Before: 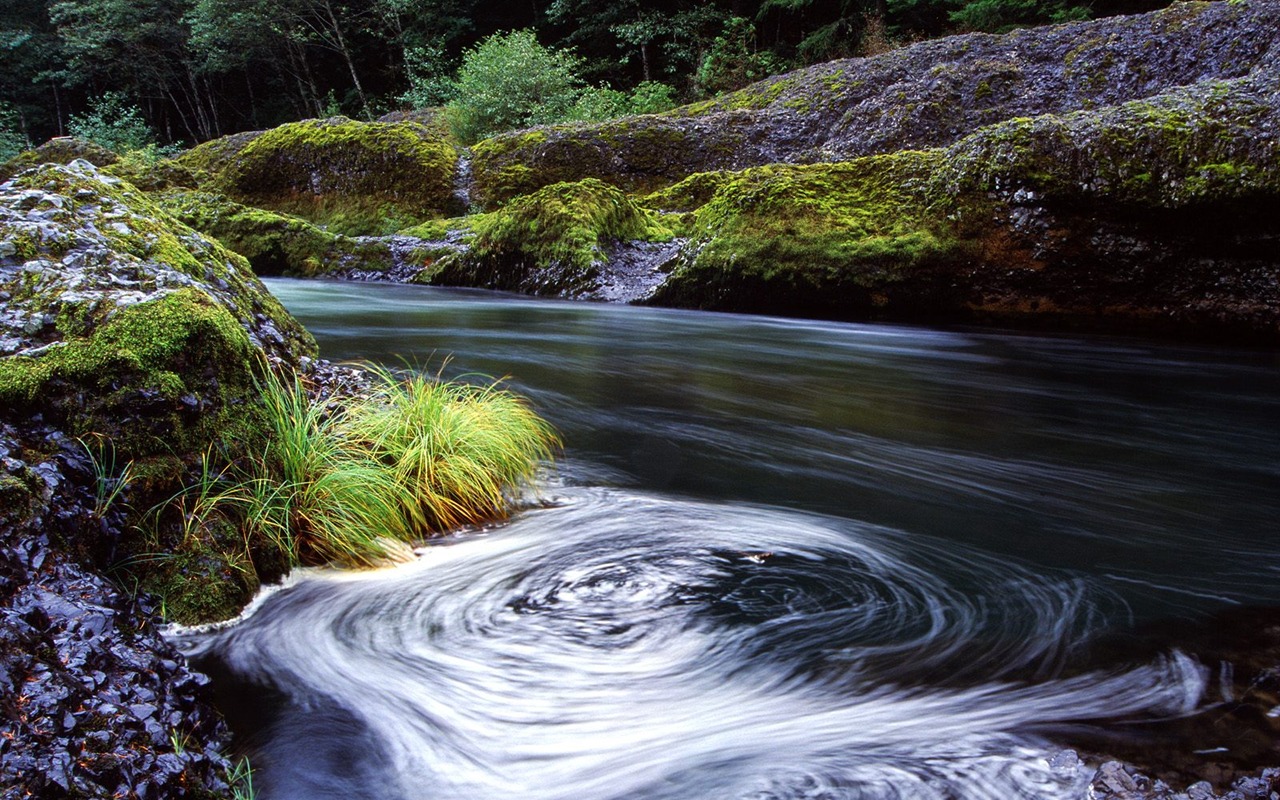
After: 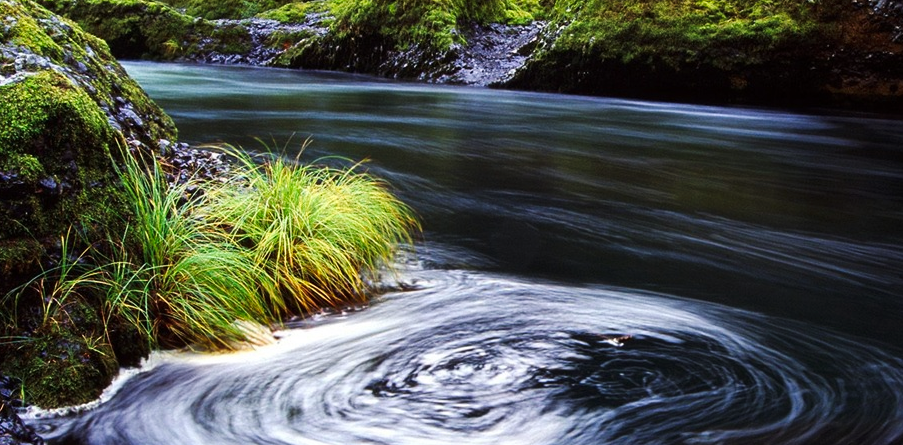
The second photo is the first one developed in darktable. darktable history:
crop: left 11.087%, top 27.207%, right 18.31%, bottom 17.095%
tone curve: curves: ch0 [(0, 0) (0.227, 0.17) (0.766, 0.774) (1, 1)]; ch1 [(0, 0) (0.114, 0.127) (0.437, 0.452) (0.498, 0.498) (0.529, 0.541) (0.579, 0.589) (1, 1)]; ch2 [(0, 0) (0.233, 0.259) (0.493, 0.492) (0.587, 0.573) (1, 1)], preserve colors none
